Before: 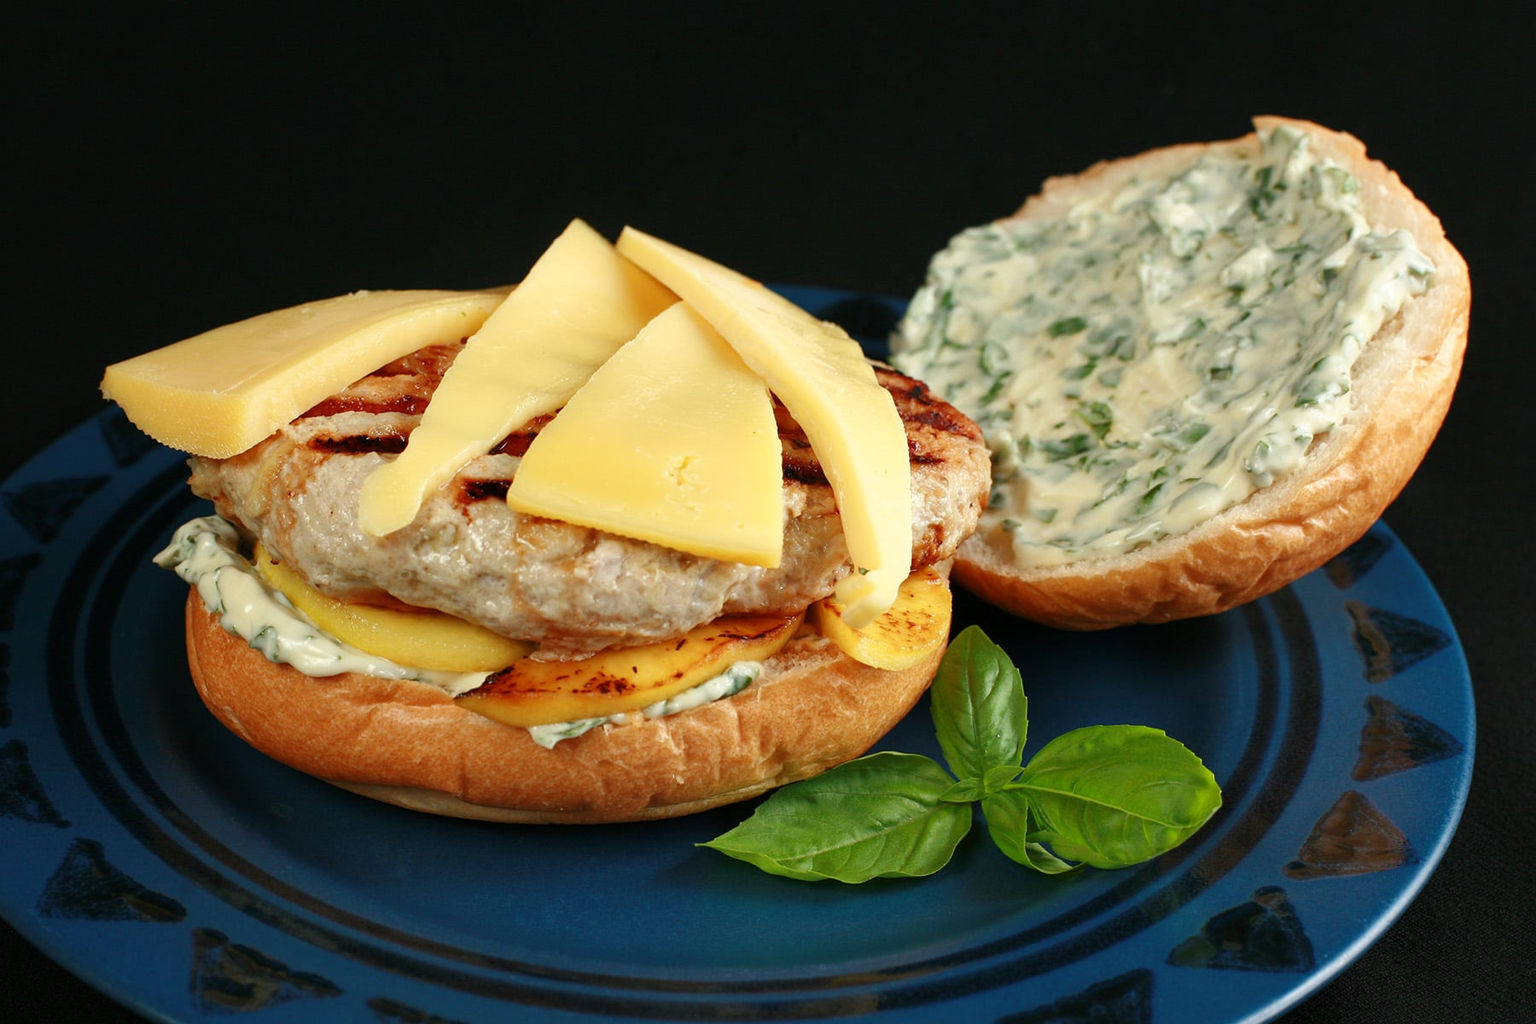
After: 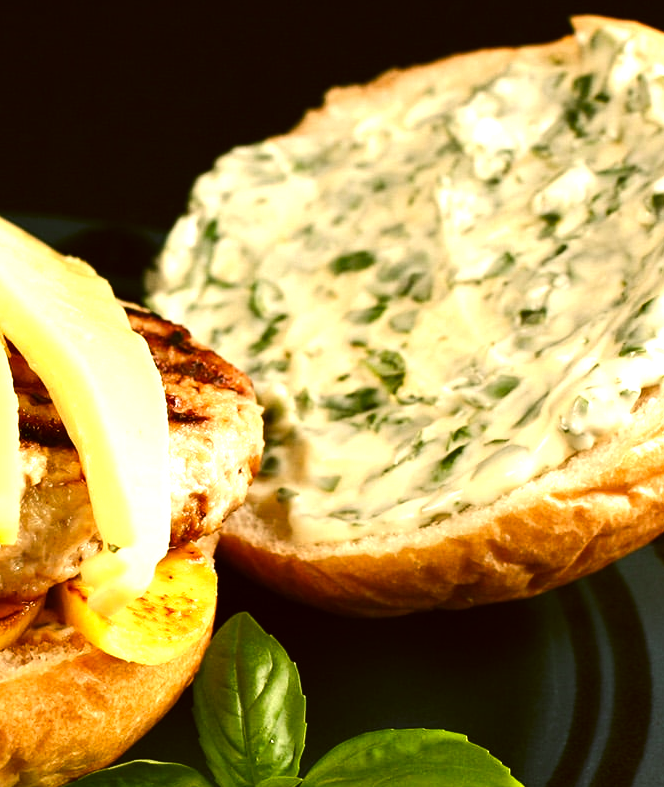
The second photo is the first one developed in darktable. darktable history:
tone equalizer: -8 EV -1.08 EV, -7 EV -1.01 EV, -6 EV -0.867 EV, -5 EV -0.578 EV, -3 EV 0.578 EV, -2 EV 0.867 EV, -1 EV 1.01 EV, +0 EV 1.08 EV, edges refinement/feathering 500, mask exposure compensation -1.57 EV, preserve details no
crop and rotate: left 49.936%, top 10.094%, right 13.136%, bottom 24.256%
color correction: highlights a* 8.98, highlights b* 15.09, shadows a* -0.49, shadows b* 26.52
